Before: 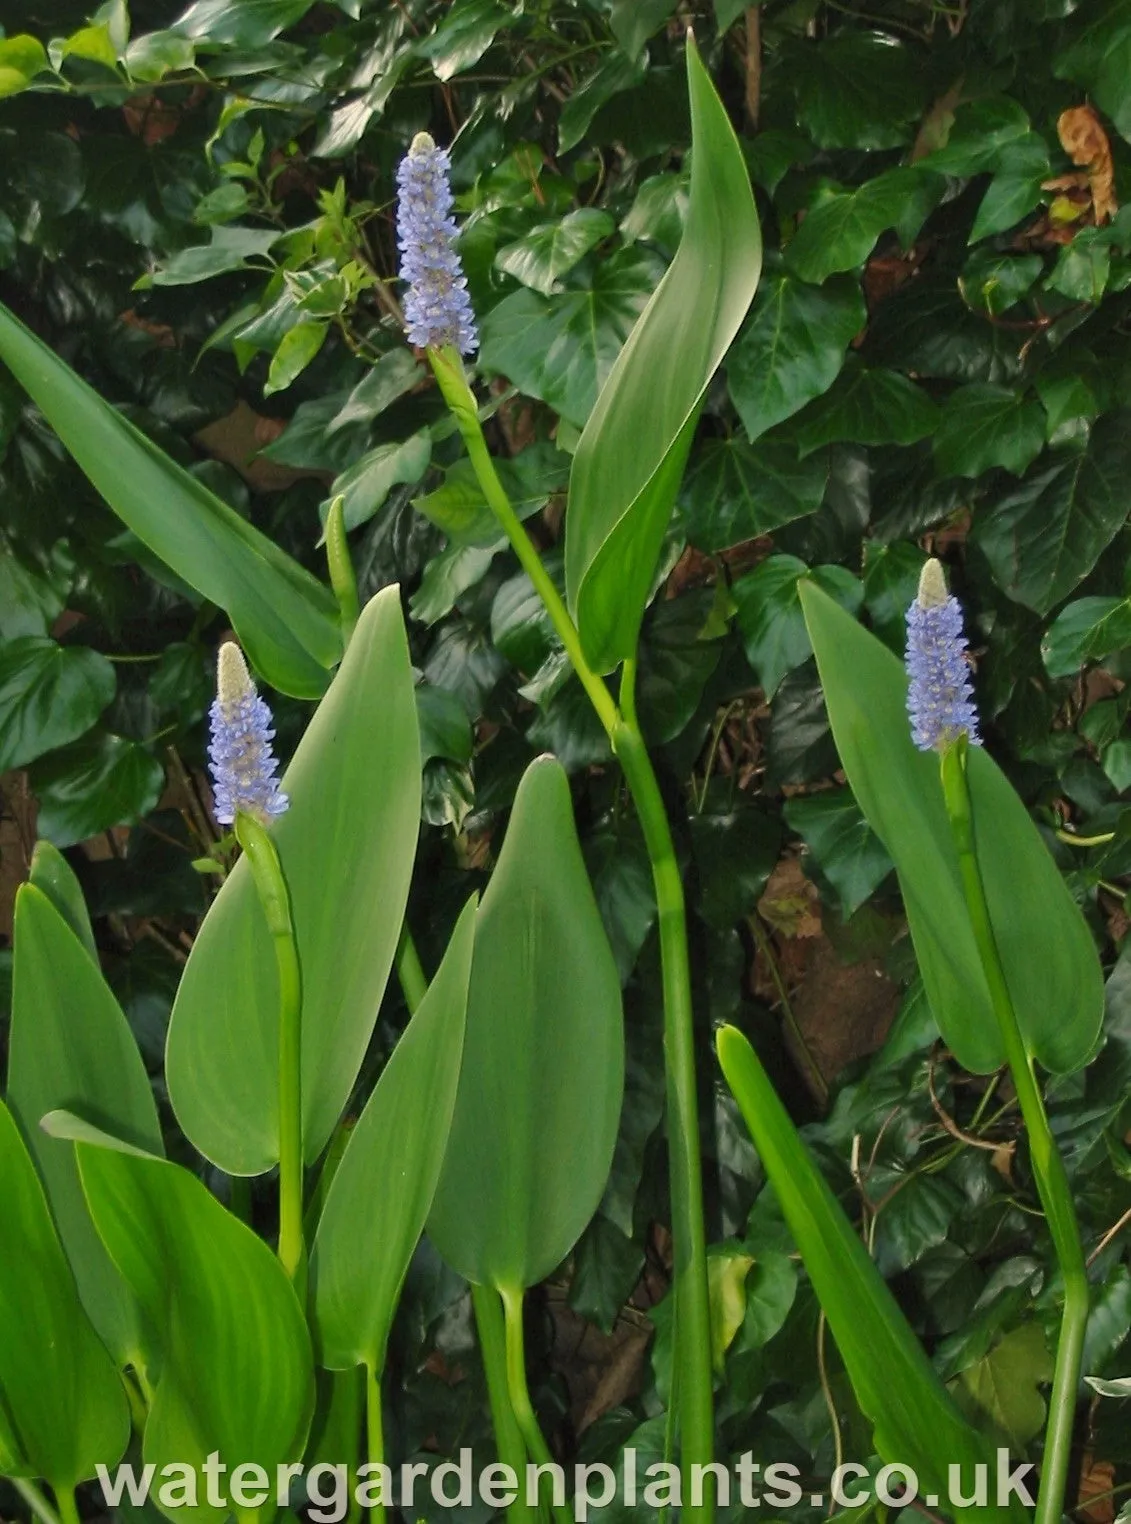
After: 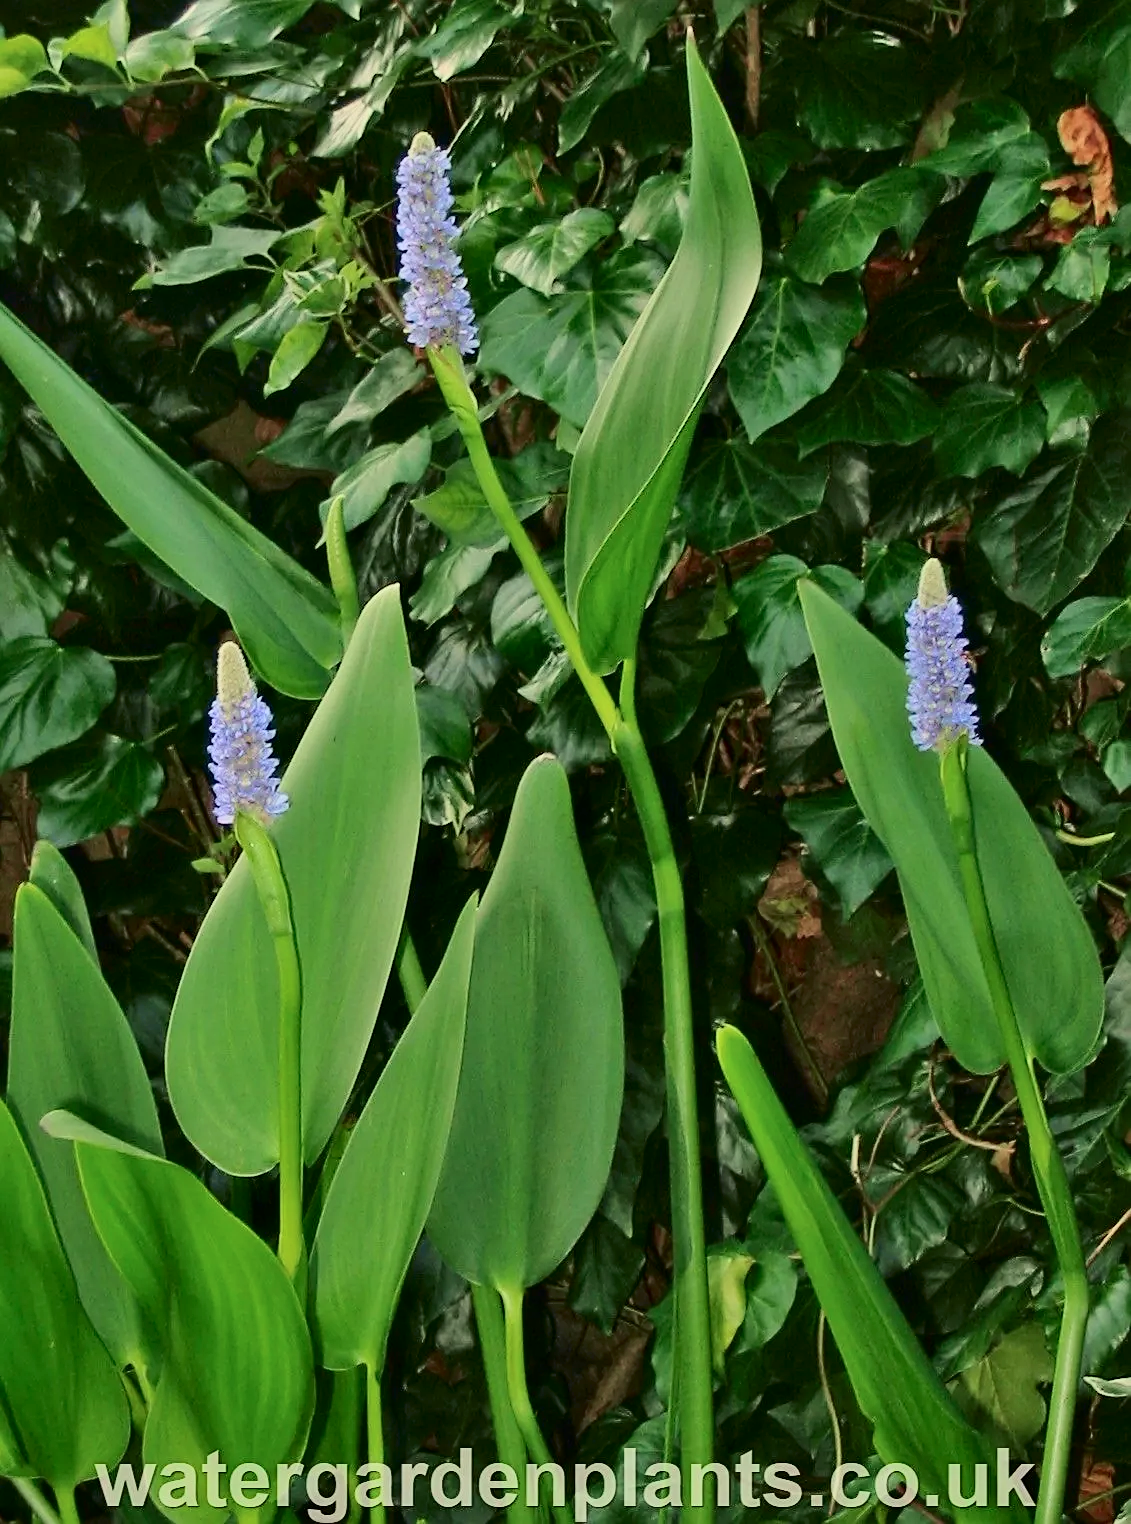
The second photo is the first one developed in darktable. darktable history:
sharpen: on, module defaults
tone curve: curves: ch0 [(0, 0) (0.128, 0.068) (0.292, 0.274) (0.453, 0.507) (0.653, 0.717) (0.785, 0.817) (0.995, 0.917)]; ch1 [(0, 0) (0.384, 0.365) (0.463, 0.447) (0.486, 0.474) (0.503, 0.497) (0.52, 0.525) (0.559, 0.591) (0.583, 0.623) (0.672, 0.699) (0.766, 0.773) (1, 1)]; ch2 [(0, 0) (0.374, 0.344) (0.446, 0.443) (0.501, 0.5) (0.527, 0.549) (0.565, 0.582) (0.624, 0.632) (1, 1)], color space Lab, independent channels, preserve colors none
shadows and highlights: shadows 32, highlights -32, soften with gaussian
